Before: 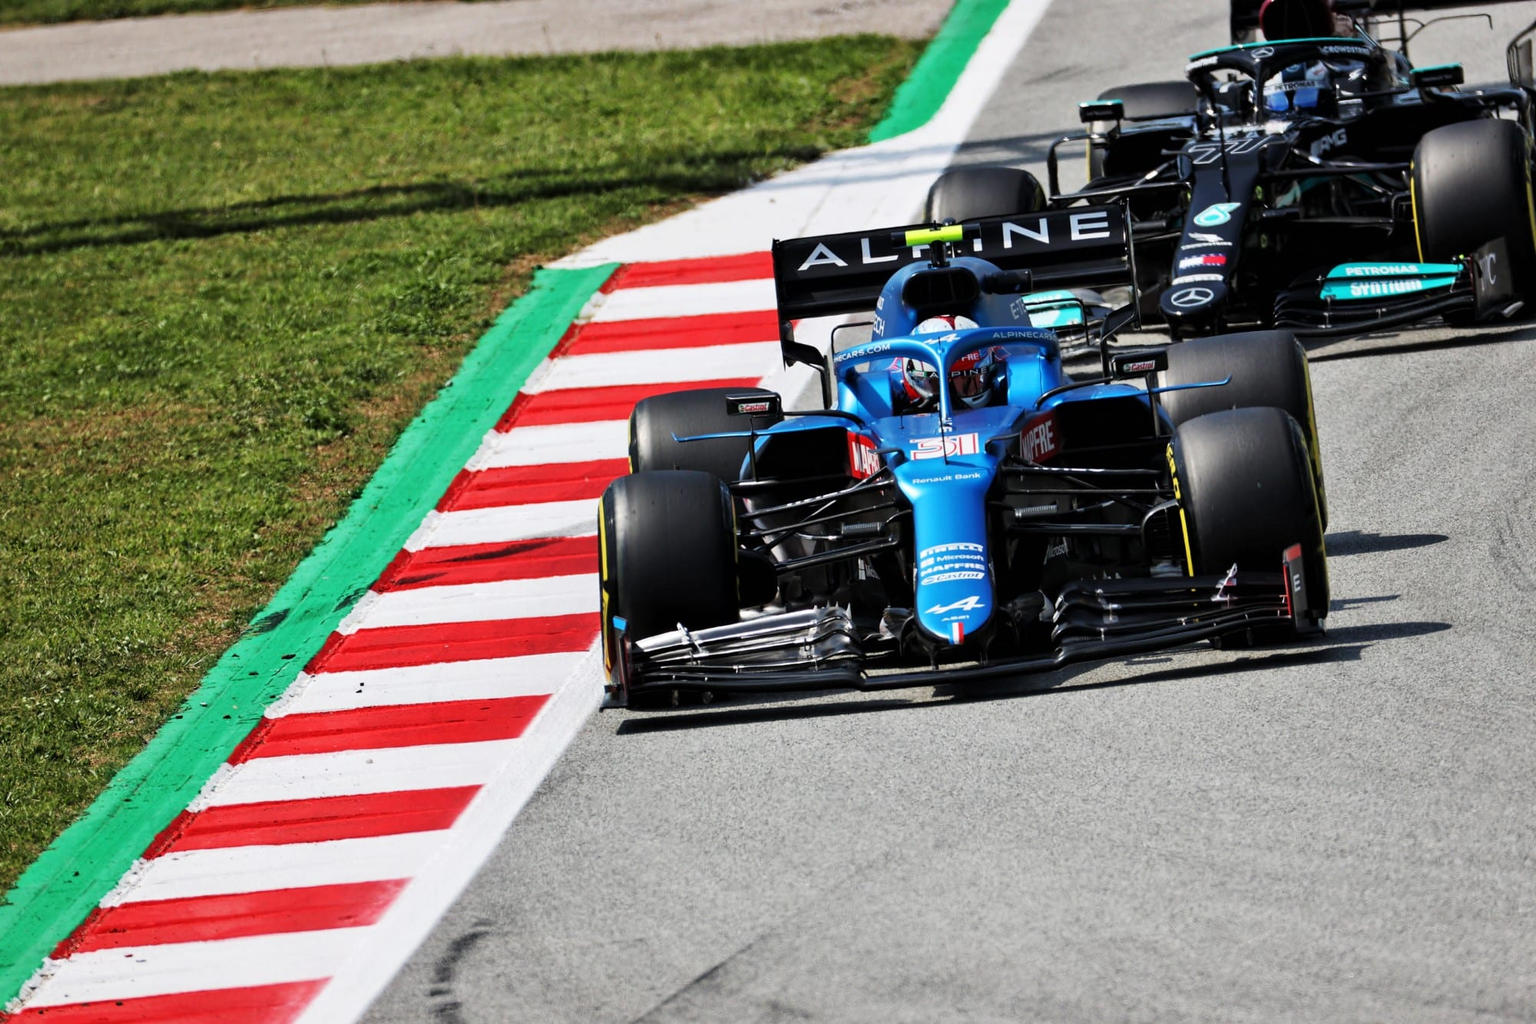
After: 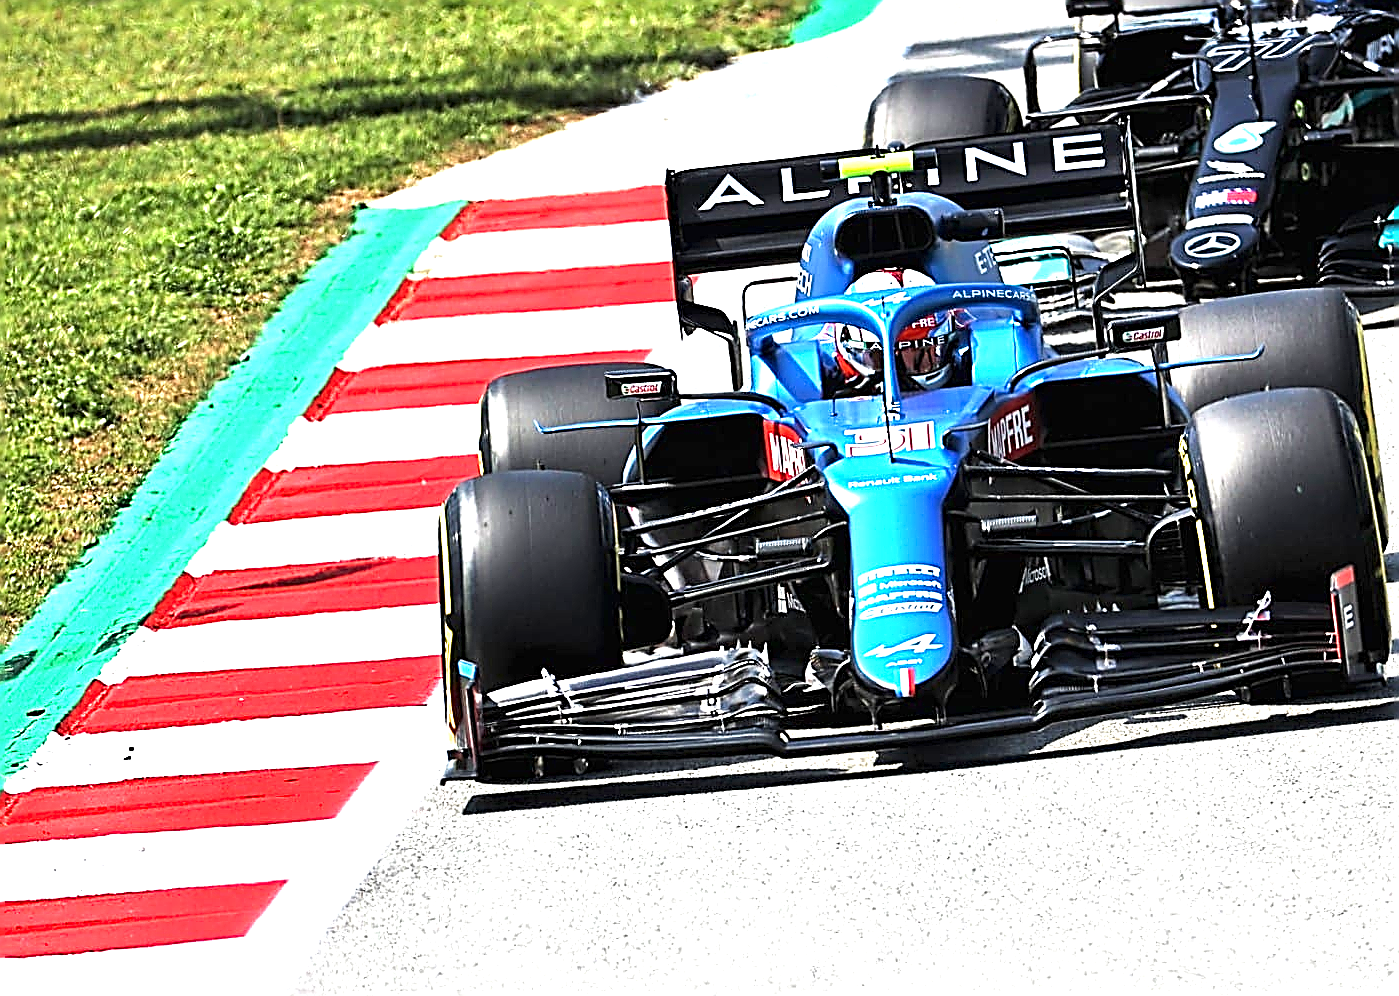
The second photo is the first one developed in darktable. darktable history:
crop and rotate: left 17.046%, top 10.659%, right 12.989%, bottom 14.553%
sharpen: amount 2
exposure: black level correction 0, exposure 1.6 EV, compensate exposure bias true, compensate highlight preservation false
